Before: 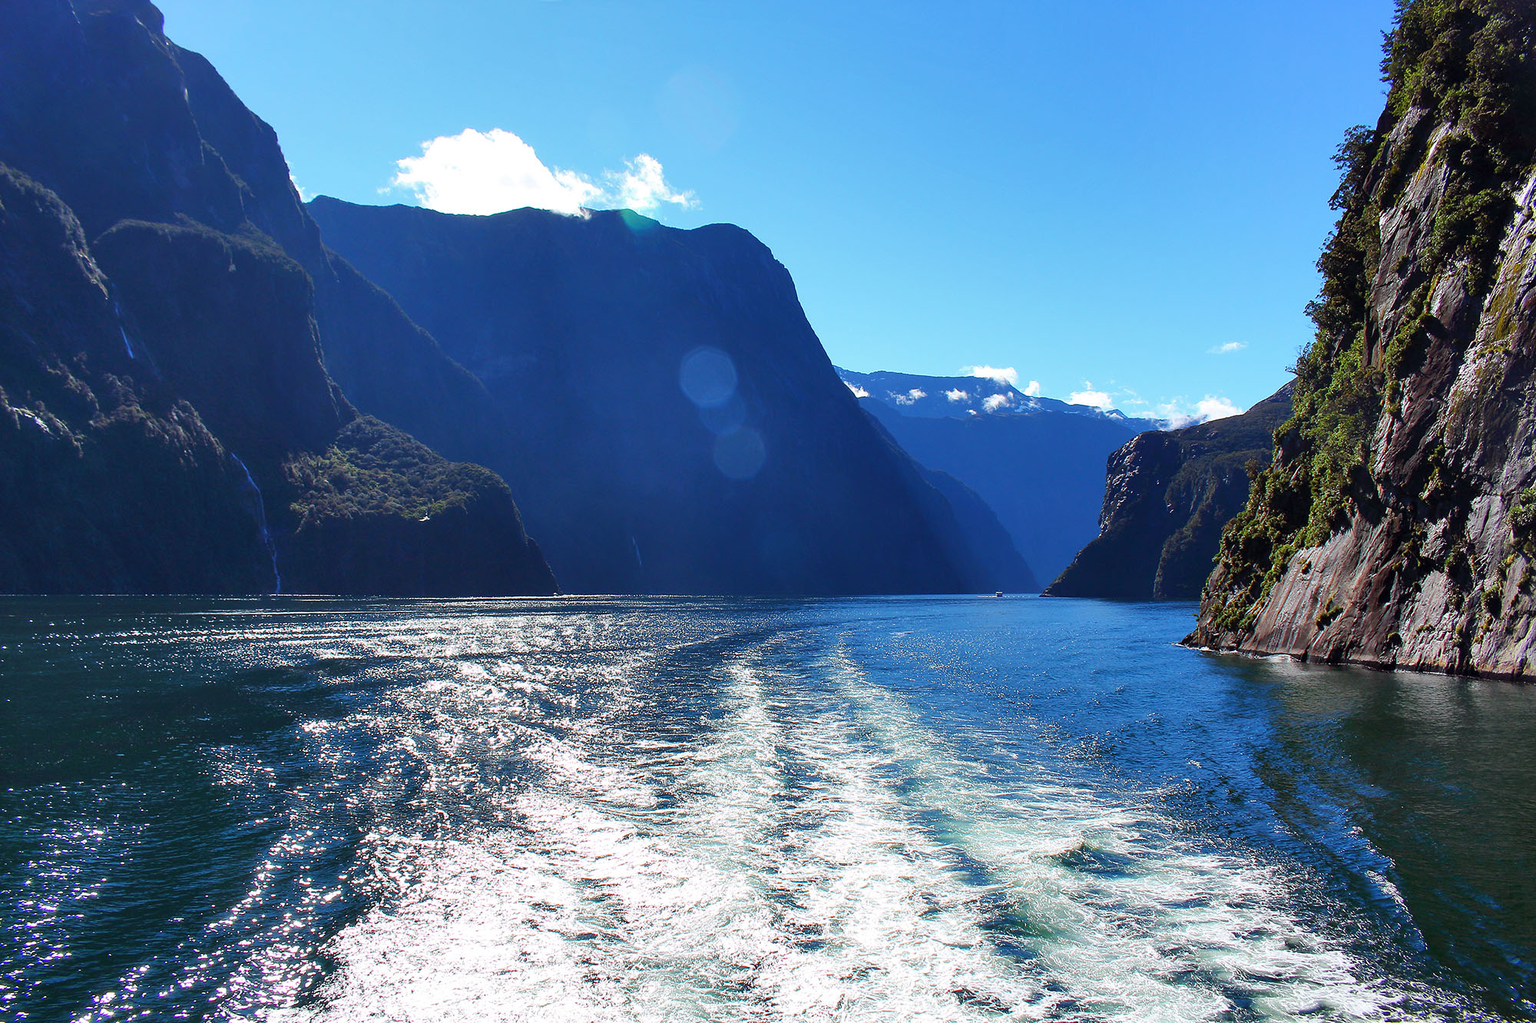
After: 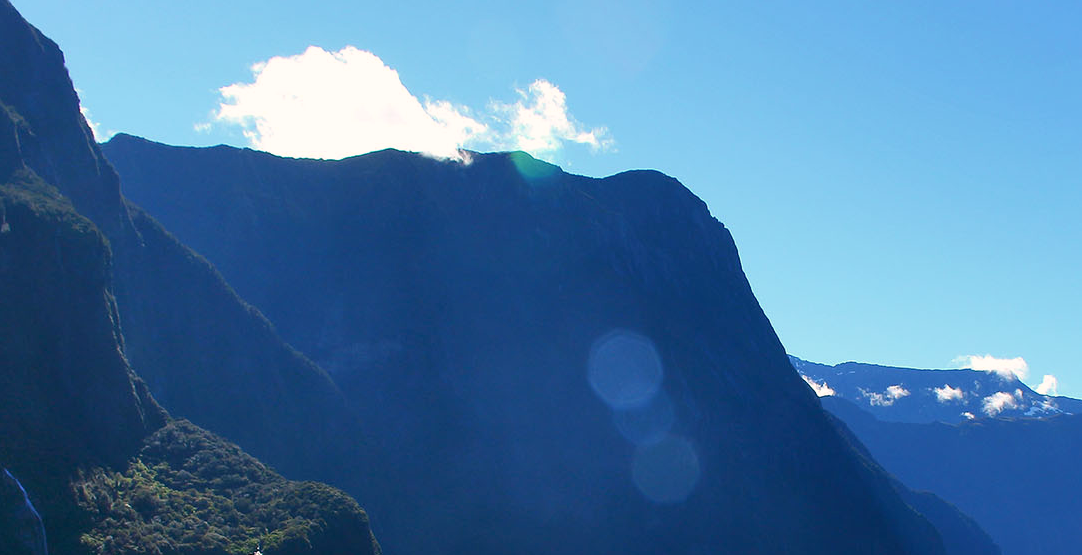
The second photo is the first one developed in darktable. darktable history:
color correction: highlights a* 4.37, highlights b* 4.92, shadows a* -7.73, shadows b* 4.71
crop: left 14.885%, top 9.11%, right 30.974%, bottom 49.166%
